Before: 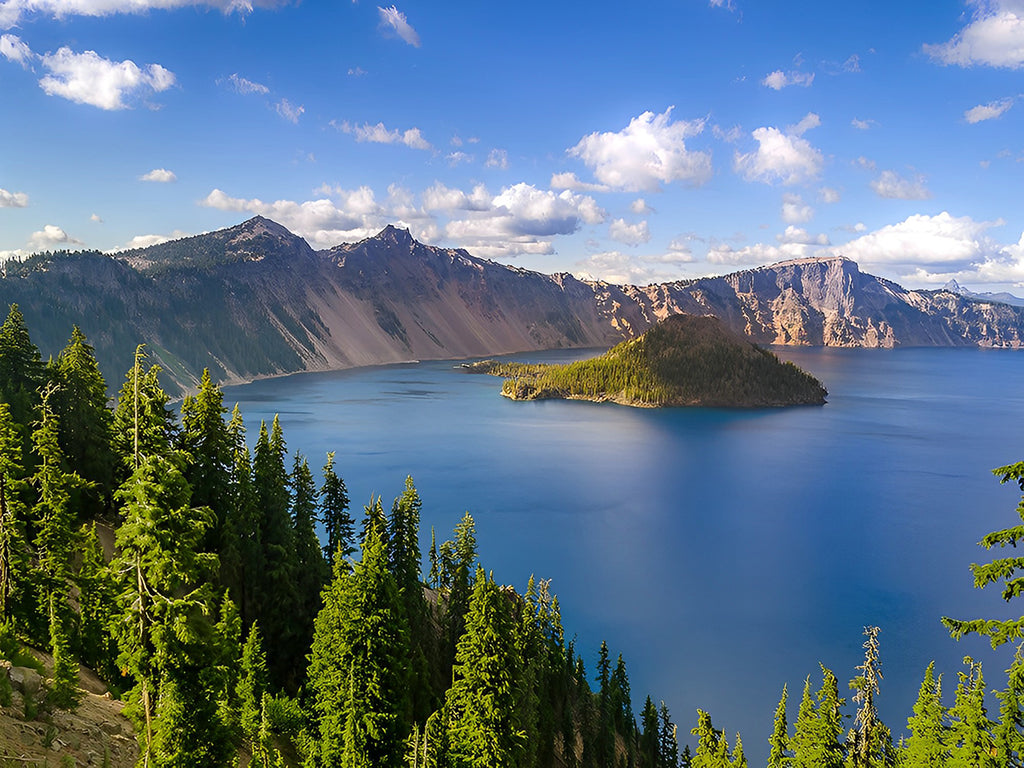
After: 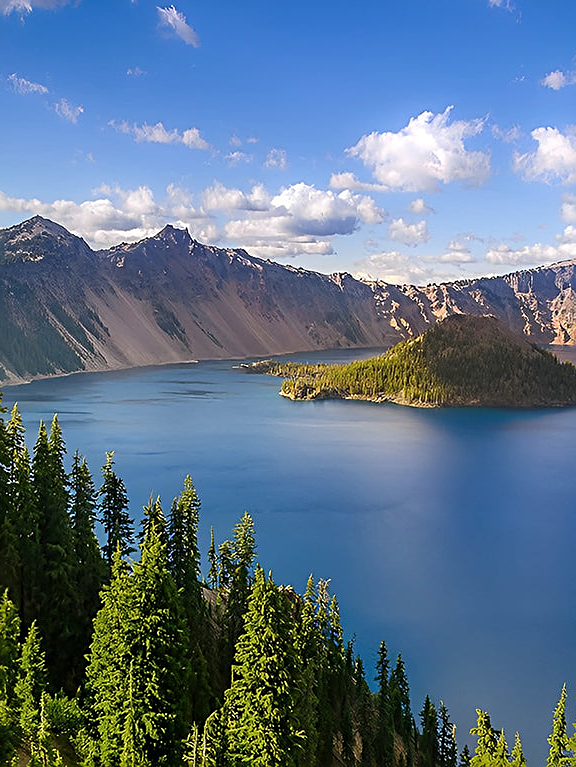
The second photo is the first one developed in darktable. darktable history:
crop: left 21.6%, right 22.11%, bottom 0.005%
sharpen: on, module defaults
